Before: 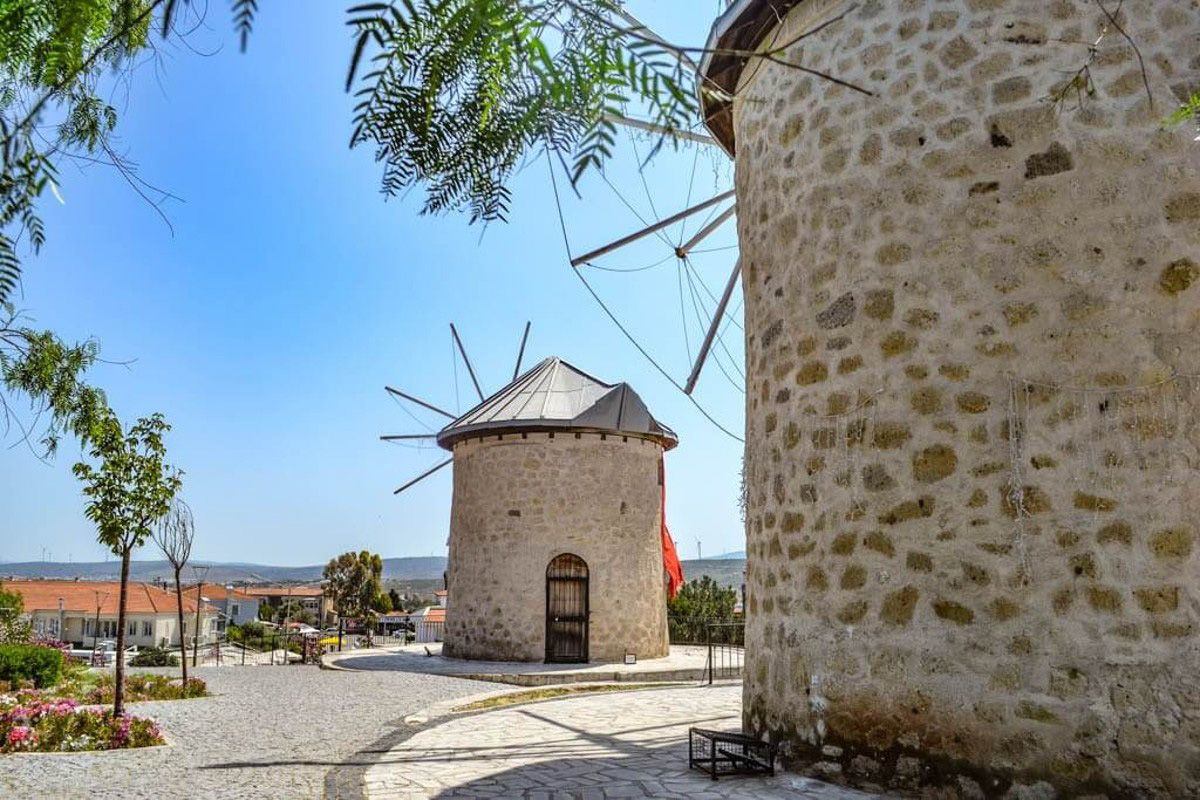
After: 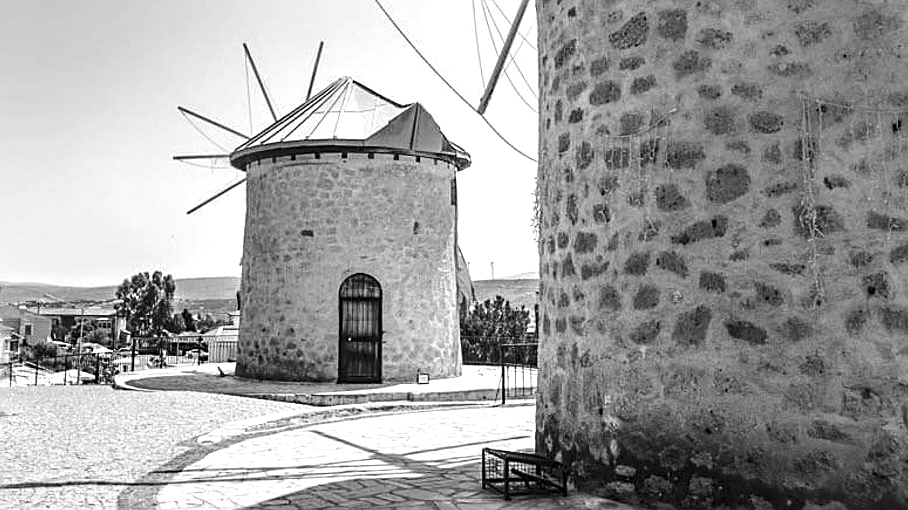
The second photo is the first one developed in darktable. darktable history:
monochrome: on, module defaults
crop and rotate: left 17.299%, top 35.115%, right 7.015%, bottom 1.024%
tone equalizer: -8 EV 0.001 EV, -7 EV -0.002 EV, -6 EV 0.002 EV, -5 EV -0.03 EV, -4 EV -0.116 EV, -3 EV -0.169 EV, -2 EV 0.24 EV, -1 EV 0.702 EV, +0 EV 0.493 EV
sharpen: on, module defaults
shadows and highlights: shadows 62.66, white point adjustment 0.37, highlights -34.44, compress 83.82%
